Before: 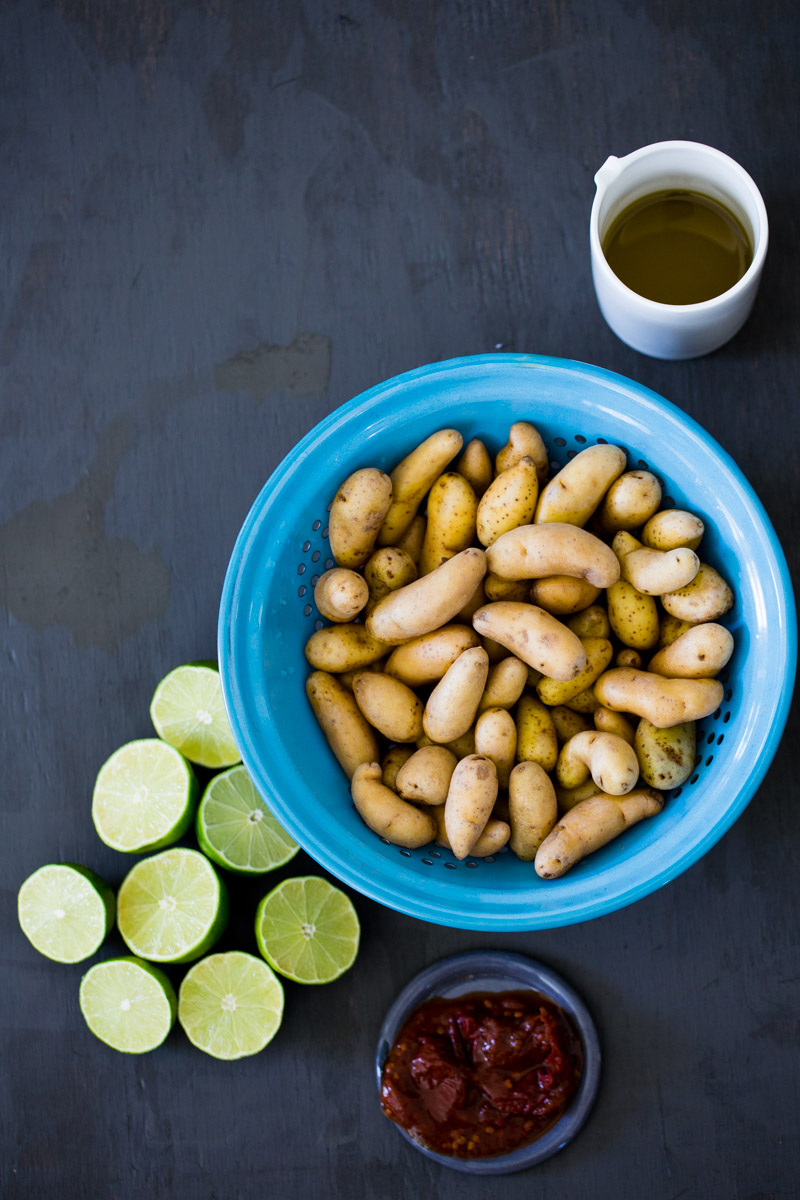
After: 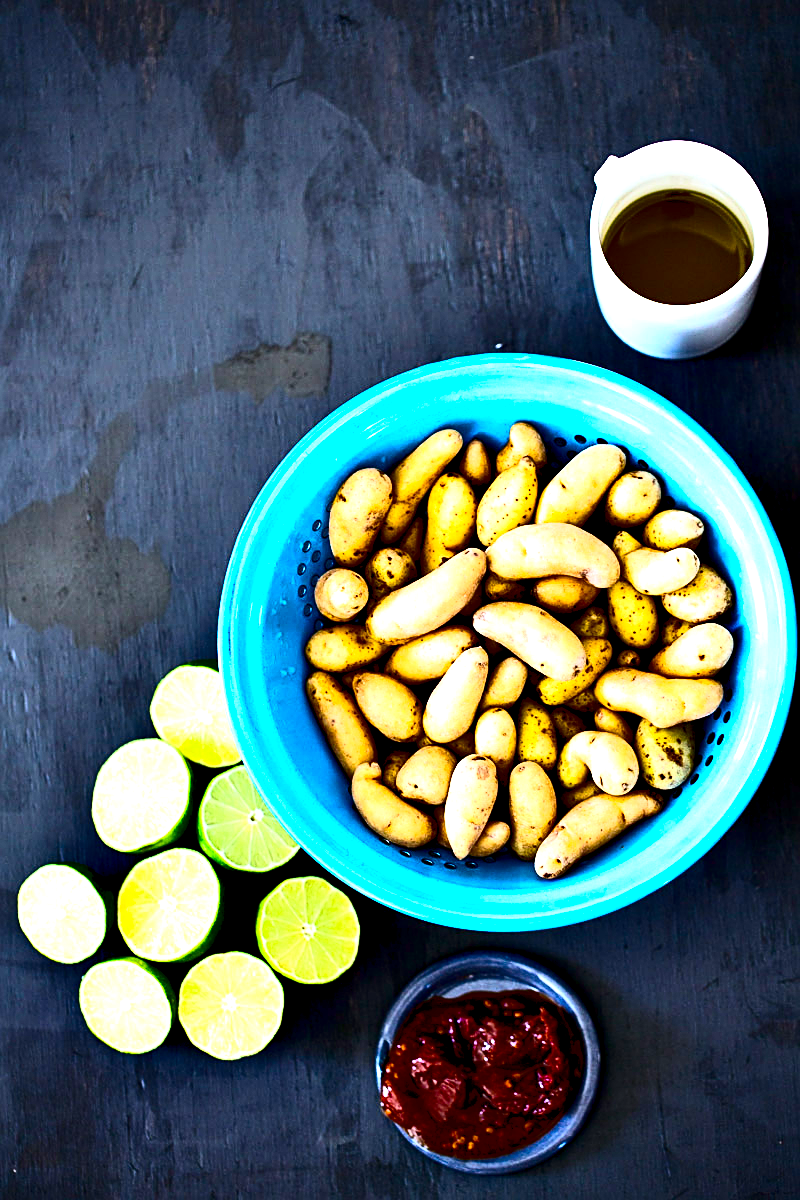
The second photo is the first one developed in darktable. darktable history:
contrast brightness saturation: contrast 0.194, brightness -0.237, saturation 0.119
sharpen: on, module defaults
exposure: black level correction 0.001, exposure 0.964 EV, compensate highlight preservation false
contrast equalizer: octaves 7, y [[0.6 ×6], [0.55 ×6], [0 ×6], [0 ×6], [0 ×6]]
base curve: curves: ch0 [(0, 0) (0.579, 0.807) (1, 1)]
